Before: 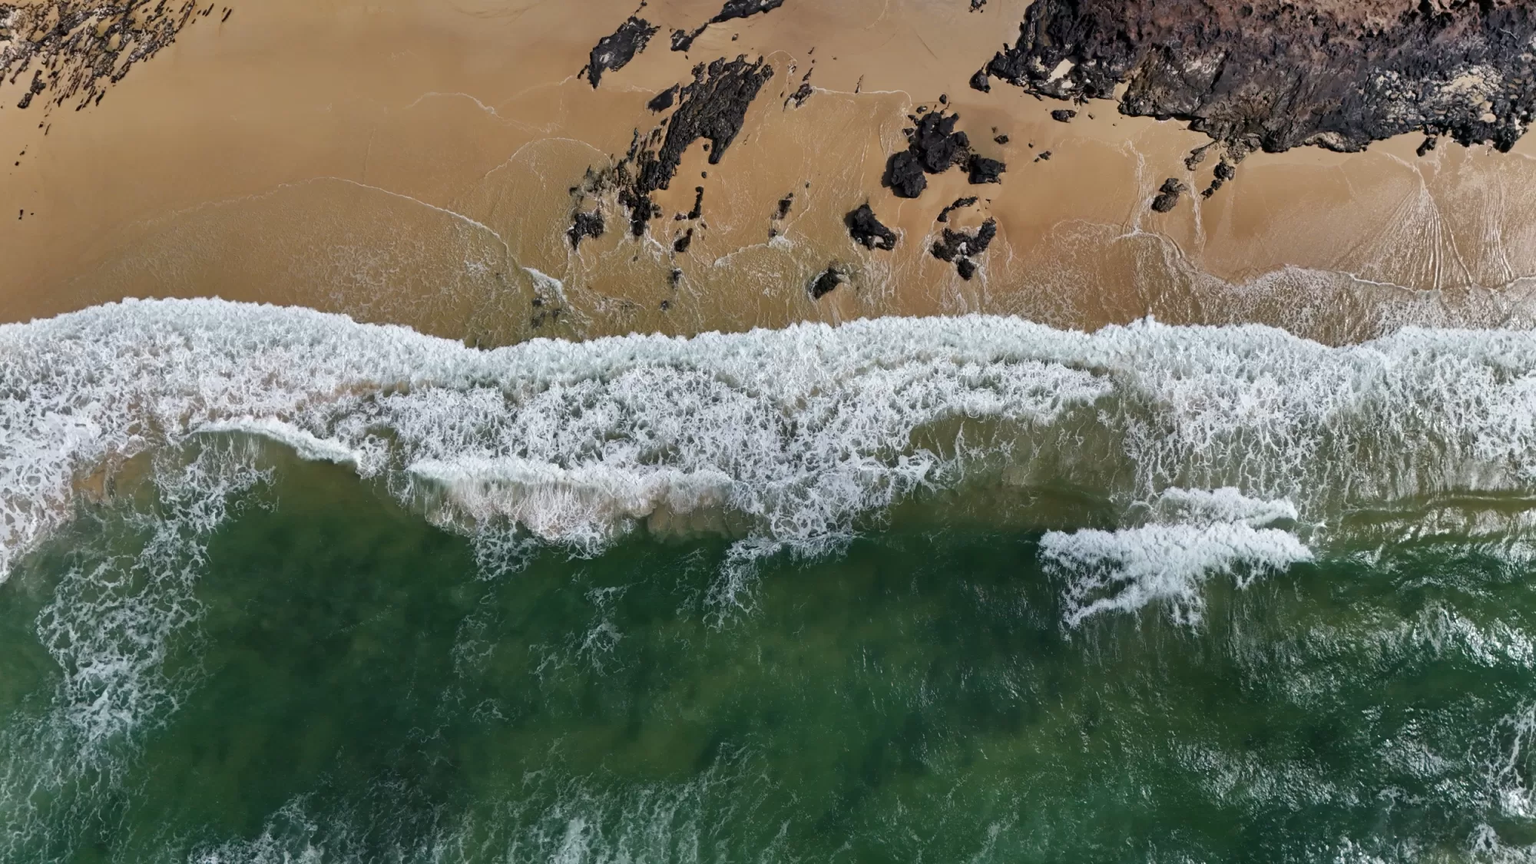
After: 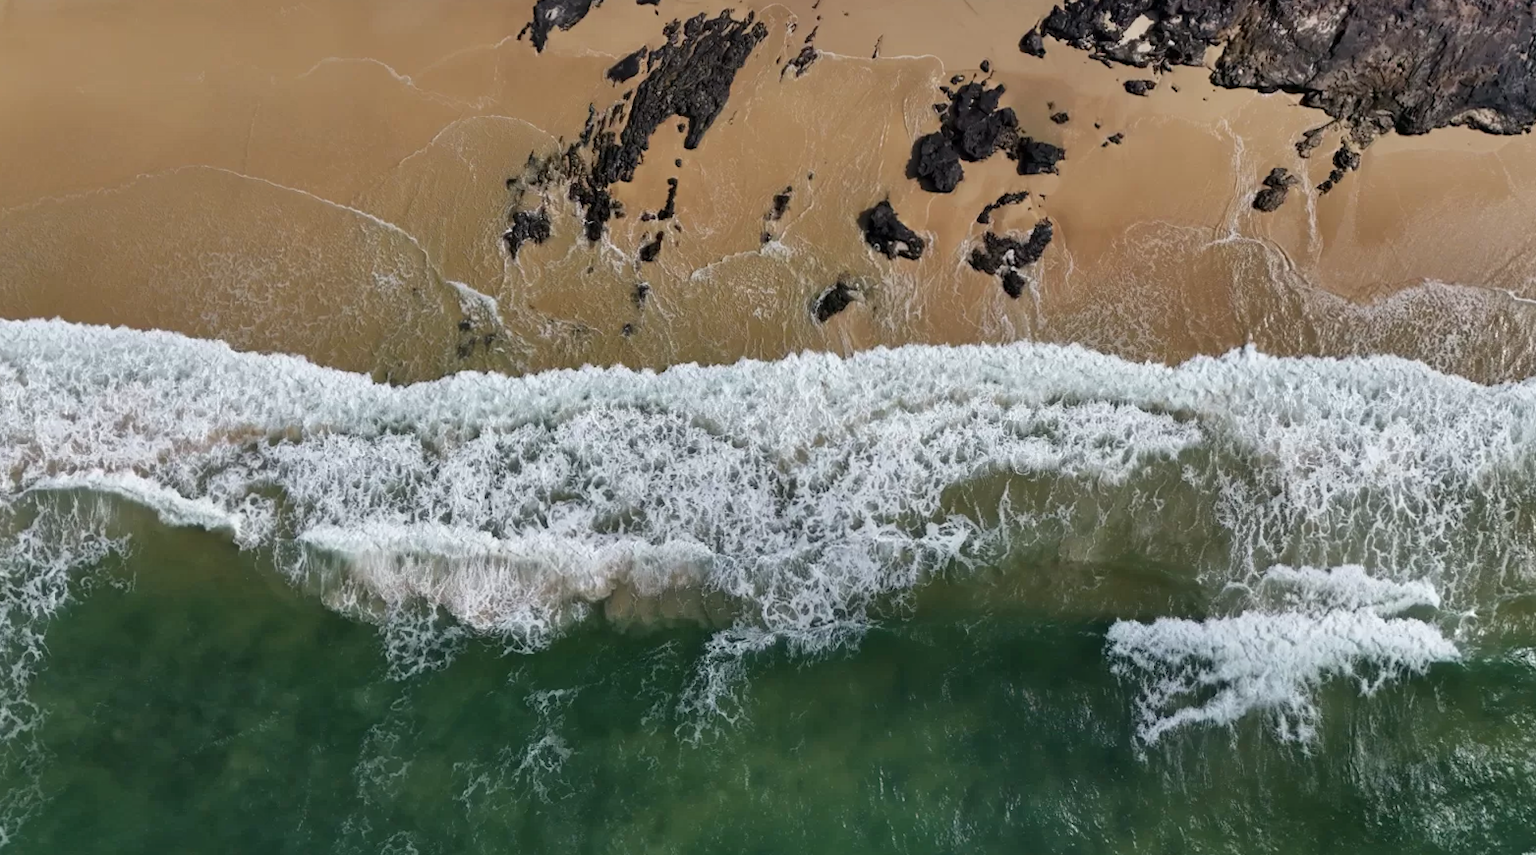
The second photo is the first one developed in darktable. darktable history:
exposure: compensate highlight preservation false
crop and rotate: left 10.77%, top 5.1%, right 10.41%, bottom 16.76%
rotate and perspective: rotation 0.192°, lens shift (horizontal) -0.015, crop left 0.005, crop right 0.996, crop top 0.006, crop bottom 0.99
shadows and highlights: shadows 37.27, highlights -28.18, soften with gaussian
